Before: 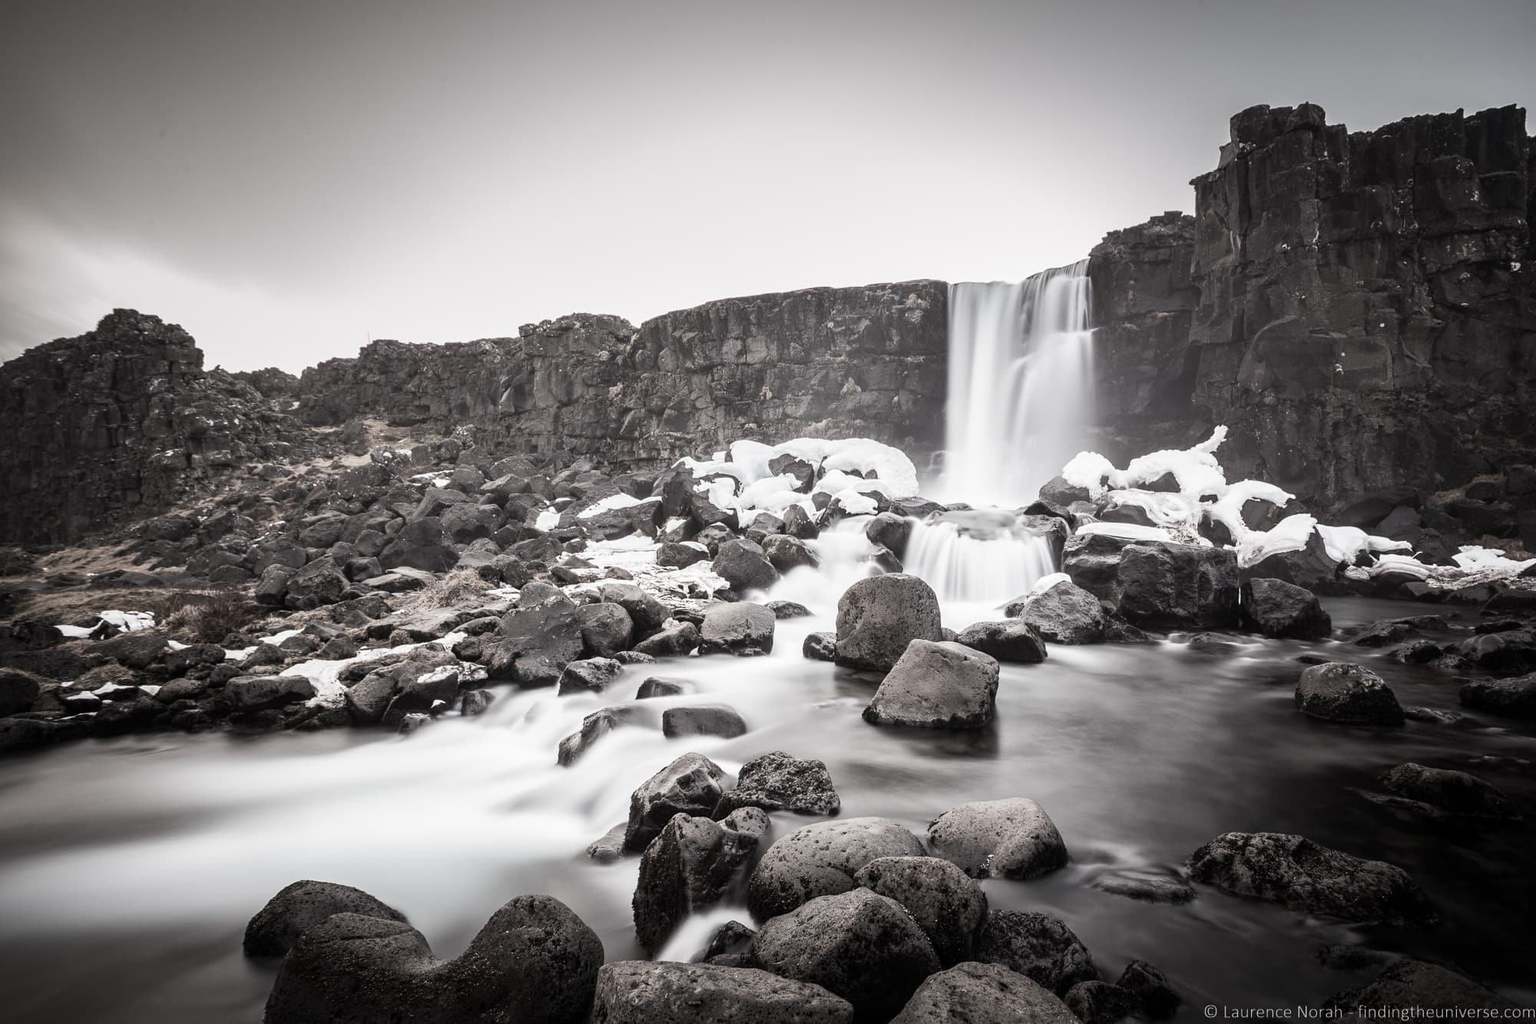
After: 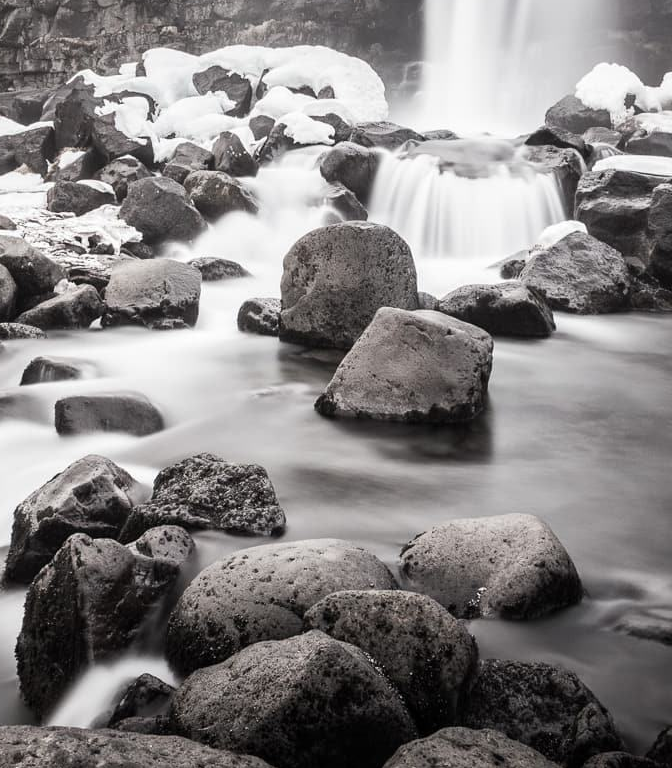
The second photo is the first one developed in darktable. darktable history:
crop: left 40.414%, top 39.402%, right 25.959%, bottom 2.976%
